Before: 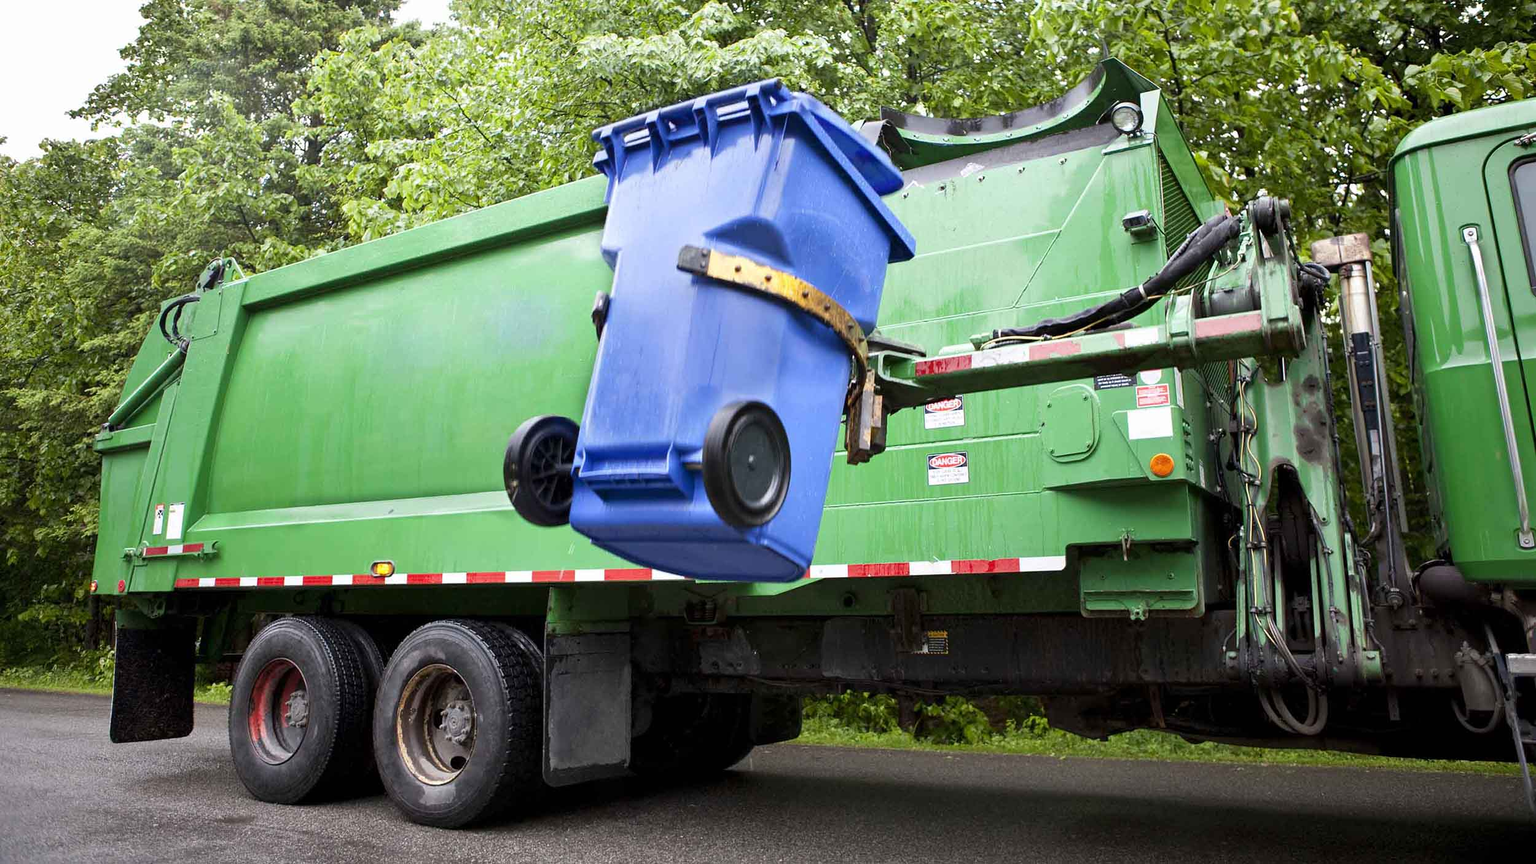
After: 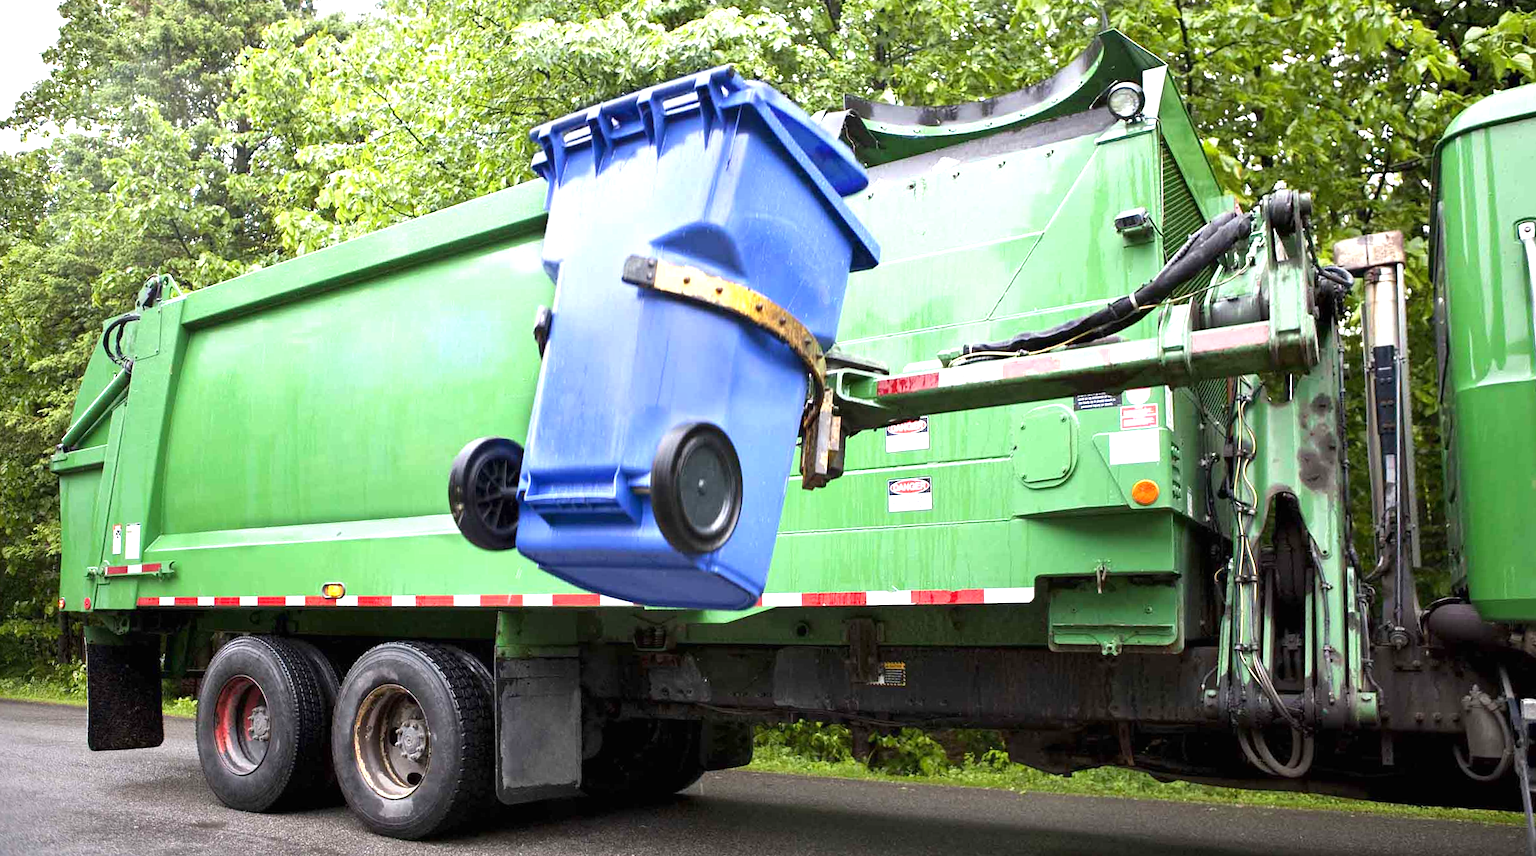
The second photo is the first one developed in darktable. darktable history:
exposure: black level correction 0, exposure 0.7 EV, compensate exposure bias true, compensate highlight preservation false
rotate and perspective: rotation 0.062°, lens shift (vertical) 0.115, lens shift (horizontal) -0.133, crop left 0.047, crop right 0.94, crop top 0.061, crop bottom 0.94
